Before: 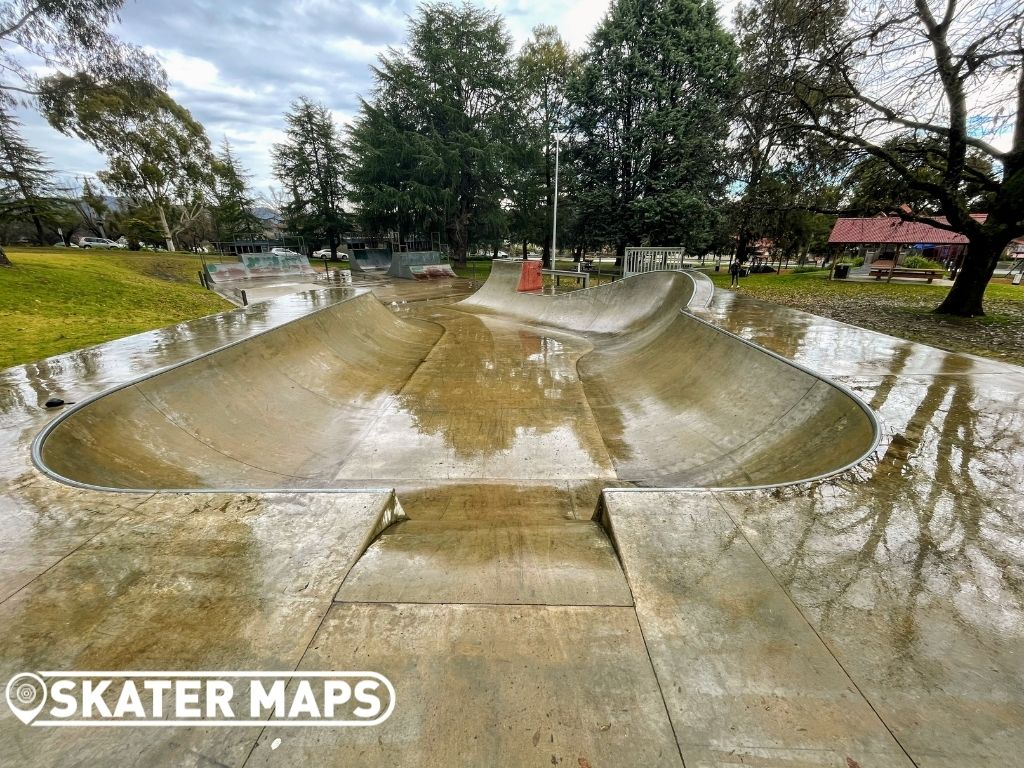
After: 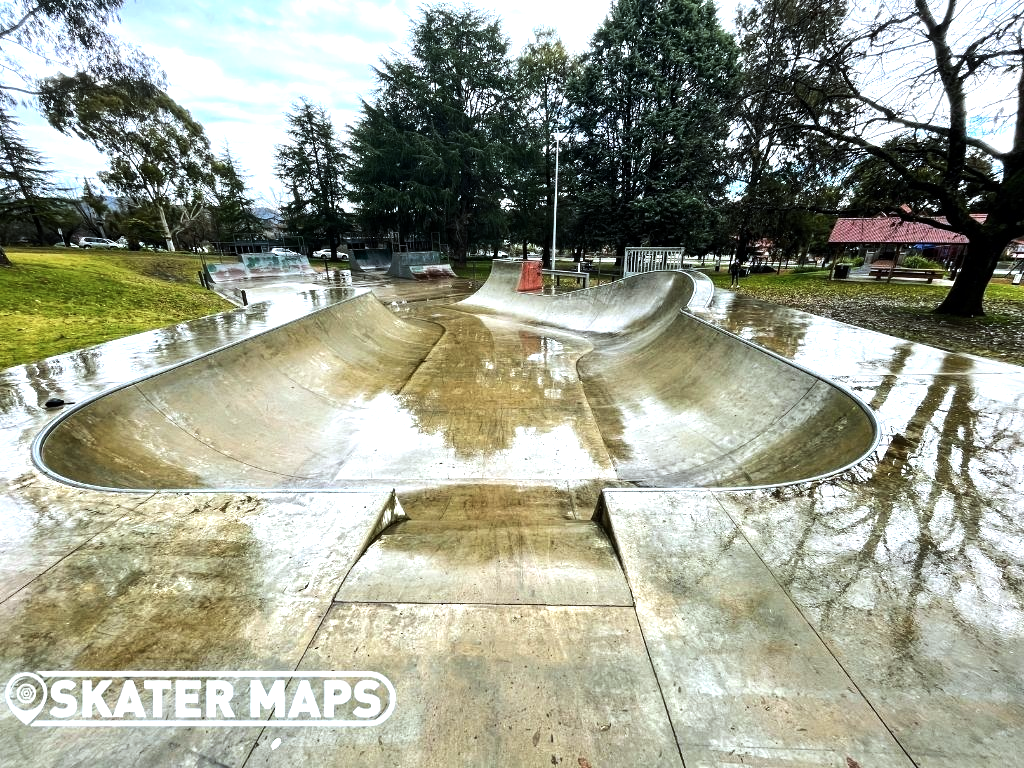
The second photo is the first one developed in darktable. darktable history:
tone equalizer: -8 EV -1.08 EV, -7 EV -1.01 EV, -6 EV -0.867 EV, -5 EV -0.578 EV, -3 EV 0.578 EV, -2 EV 0.867 EV, -1 EV 1.01 EV, +0 EV 1.08 EV, edges refinement/feathering 500, mask exposure compensation -1.57 EV, preserve details no
color calibration: illuminant custom, x 0.368, y 0.373, temperature 4330.32 K
